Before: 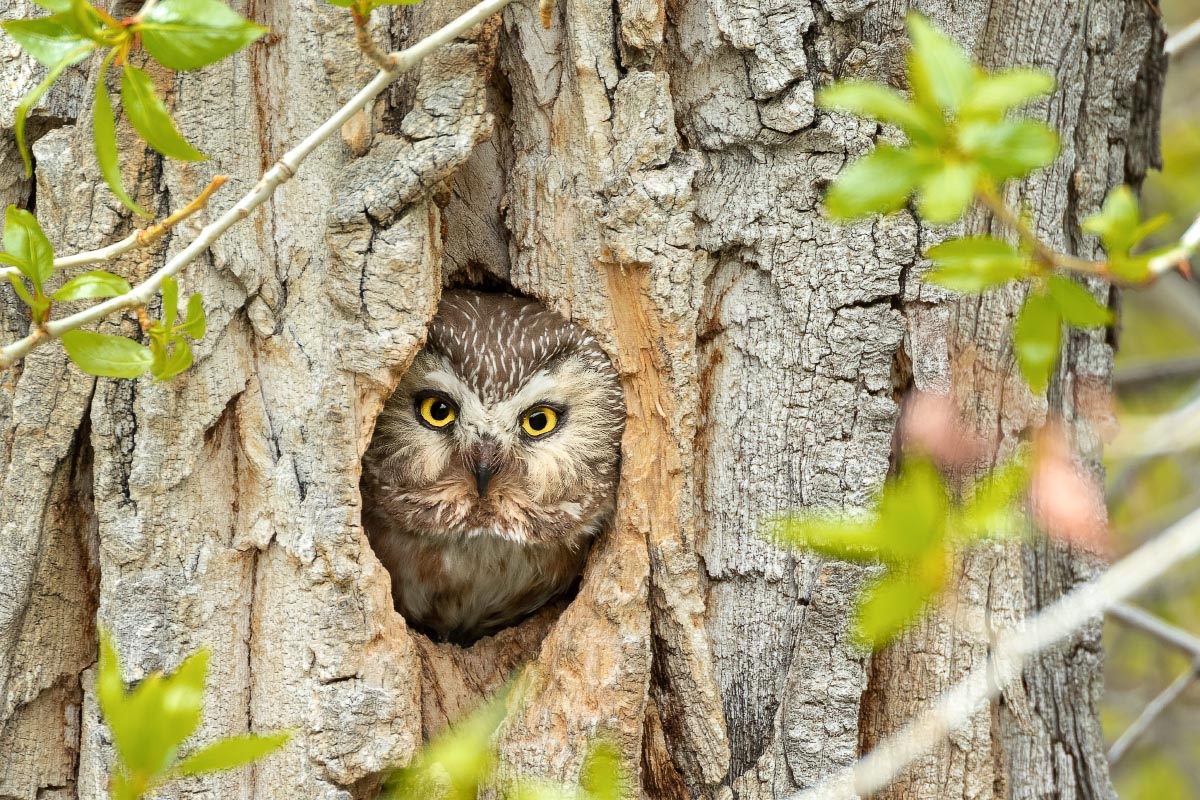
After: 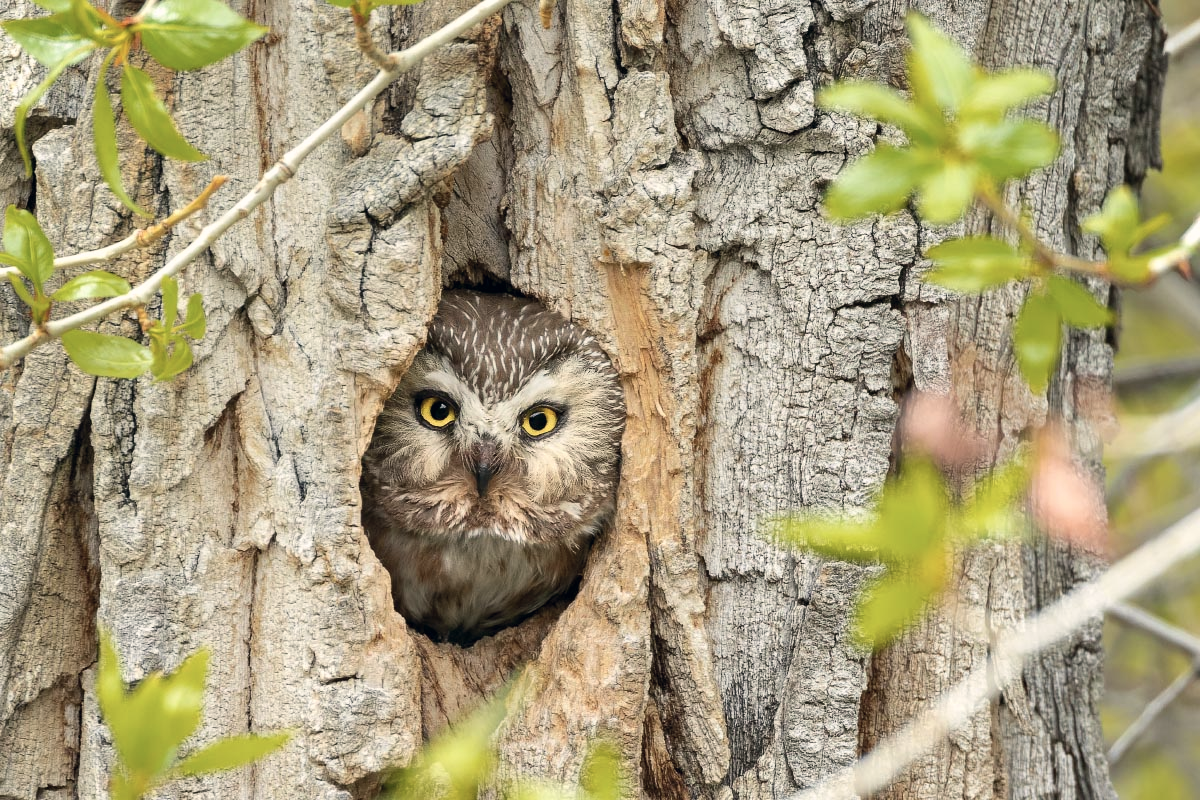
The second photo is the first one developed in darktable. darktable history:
color correction: highlights a* 2.75, highlights b* 5.03, shadows a* -2.61, shadows b* -4.93, saturation 0.81
